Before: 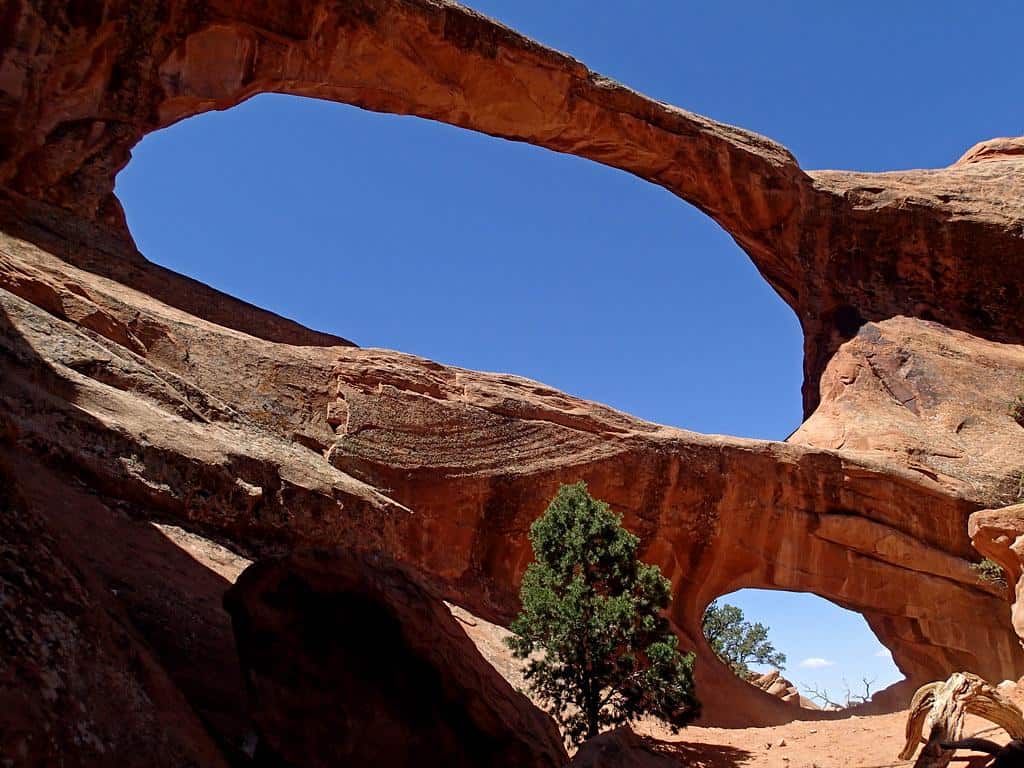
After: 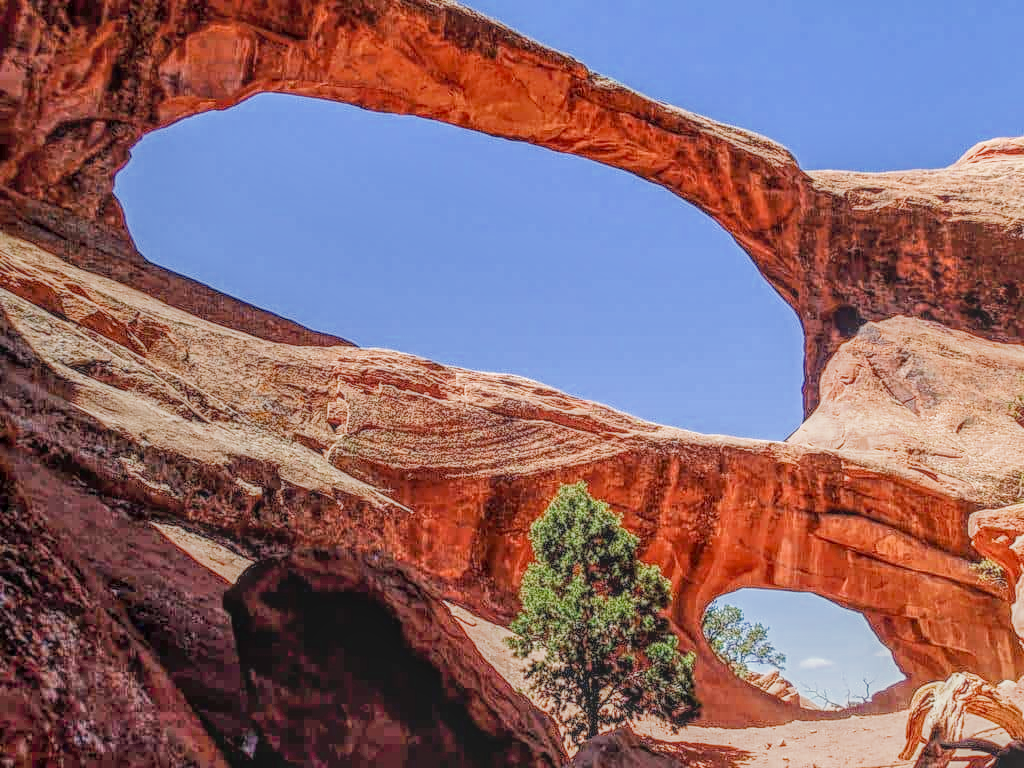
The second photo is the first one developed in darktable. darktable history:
filmic rgb: black relative exposure -16 EV, white relative exposure 4.97 EV, hardness 6.22
shadows and highlights: soften with gaussian
local contrast: highlights 20%, shadows 23%, detail 199%, midtone range 0.2
exposure: black level correction 0, exposure 1.929 EV, compensate exposure bias true, compensate highlight preservation false
